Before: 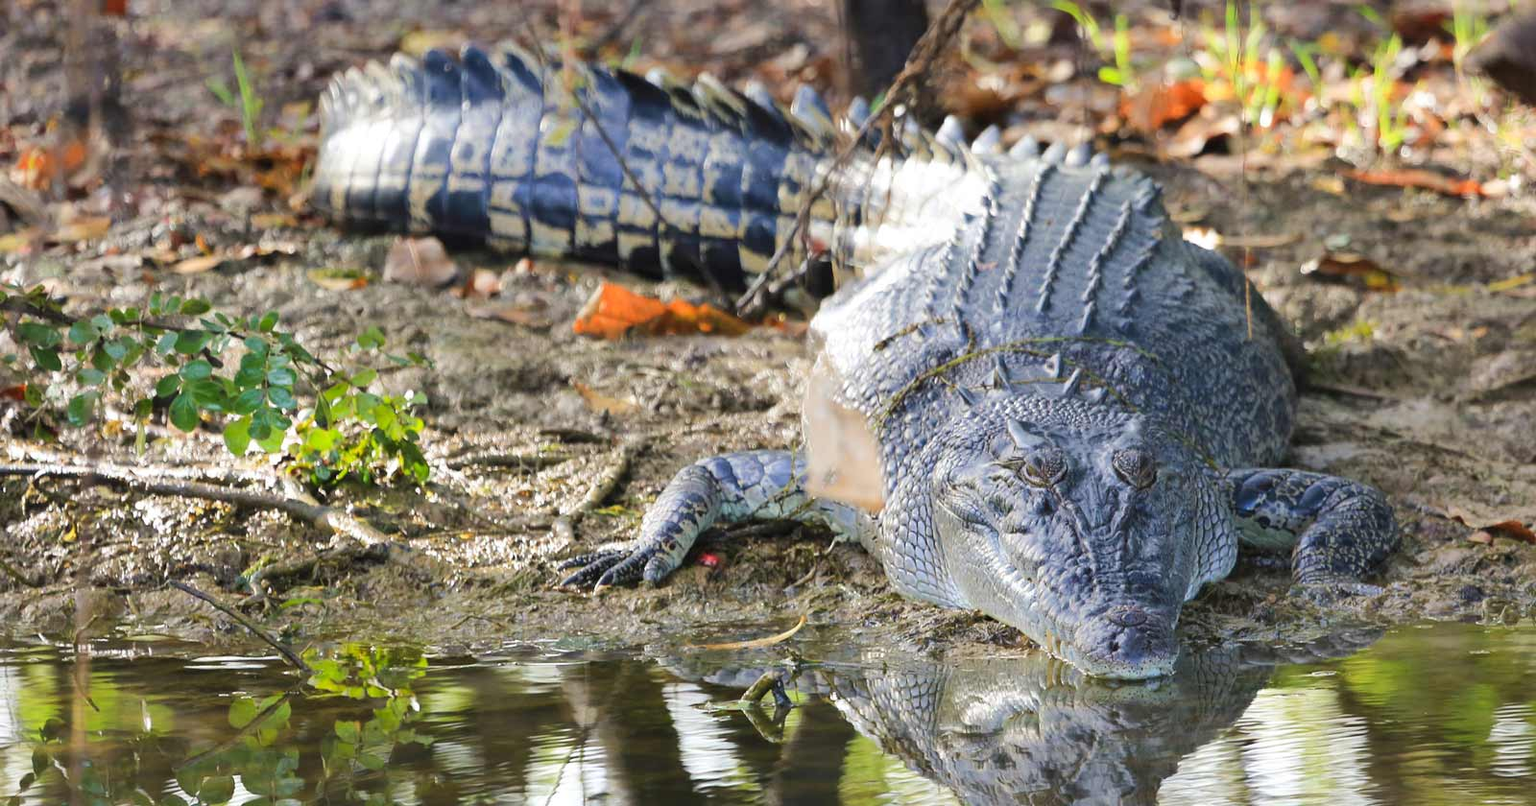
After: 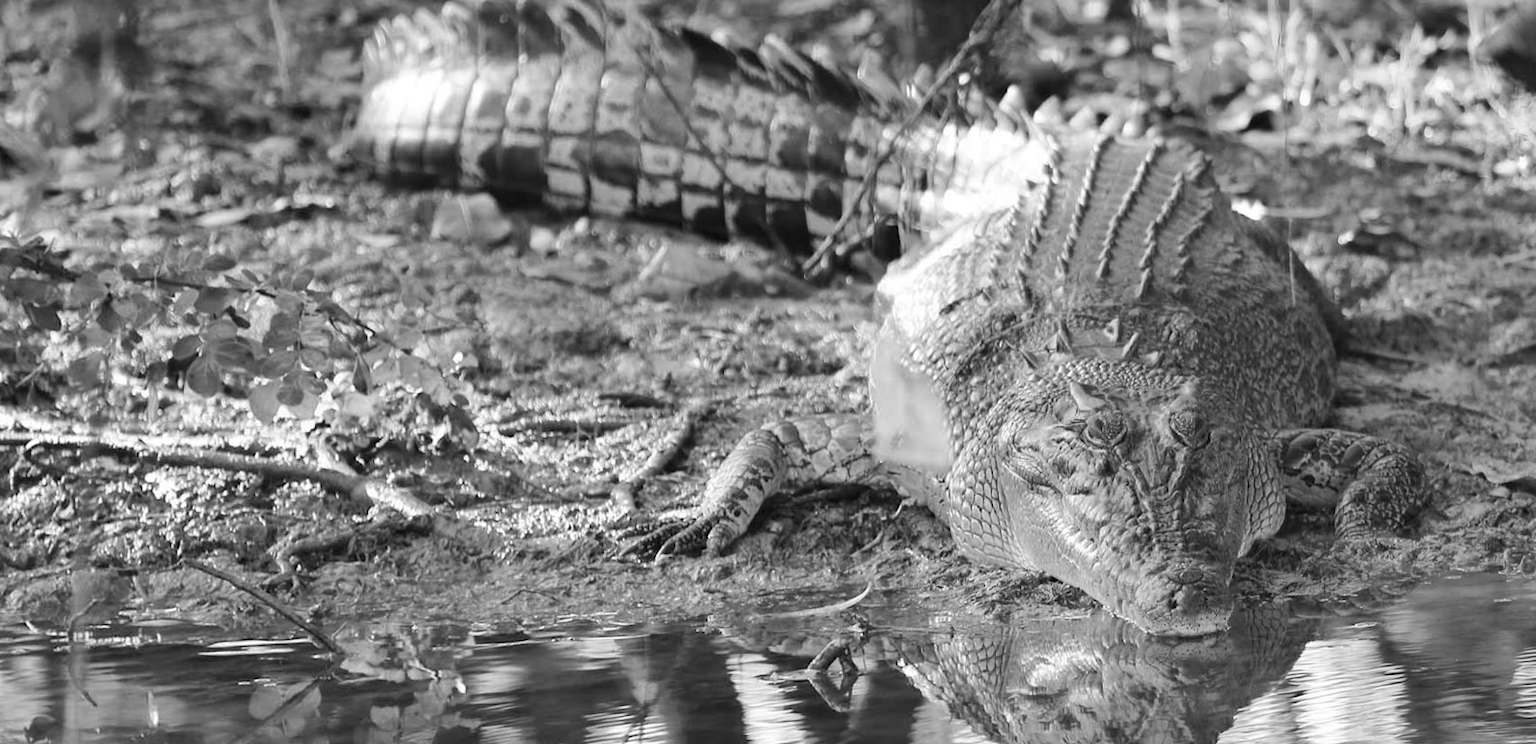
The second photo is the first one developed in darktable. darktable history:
rotate and perspective: rotation -0.013°, lens shift (vertical) -0.027, lens shift (horizontal) 0.178, crop left 0.016, crop right 0.989, crop top 0.082, crop bottom 0.918
monochrome: on, module defaults
white balance: emerald 1
